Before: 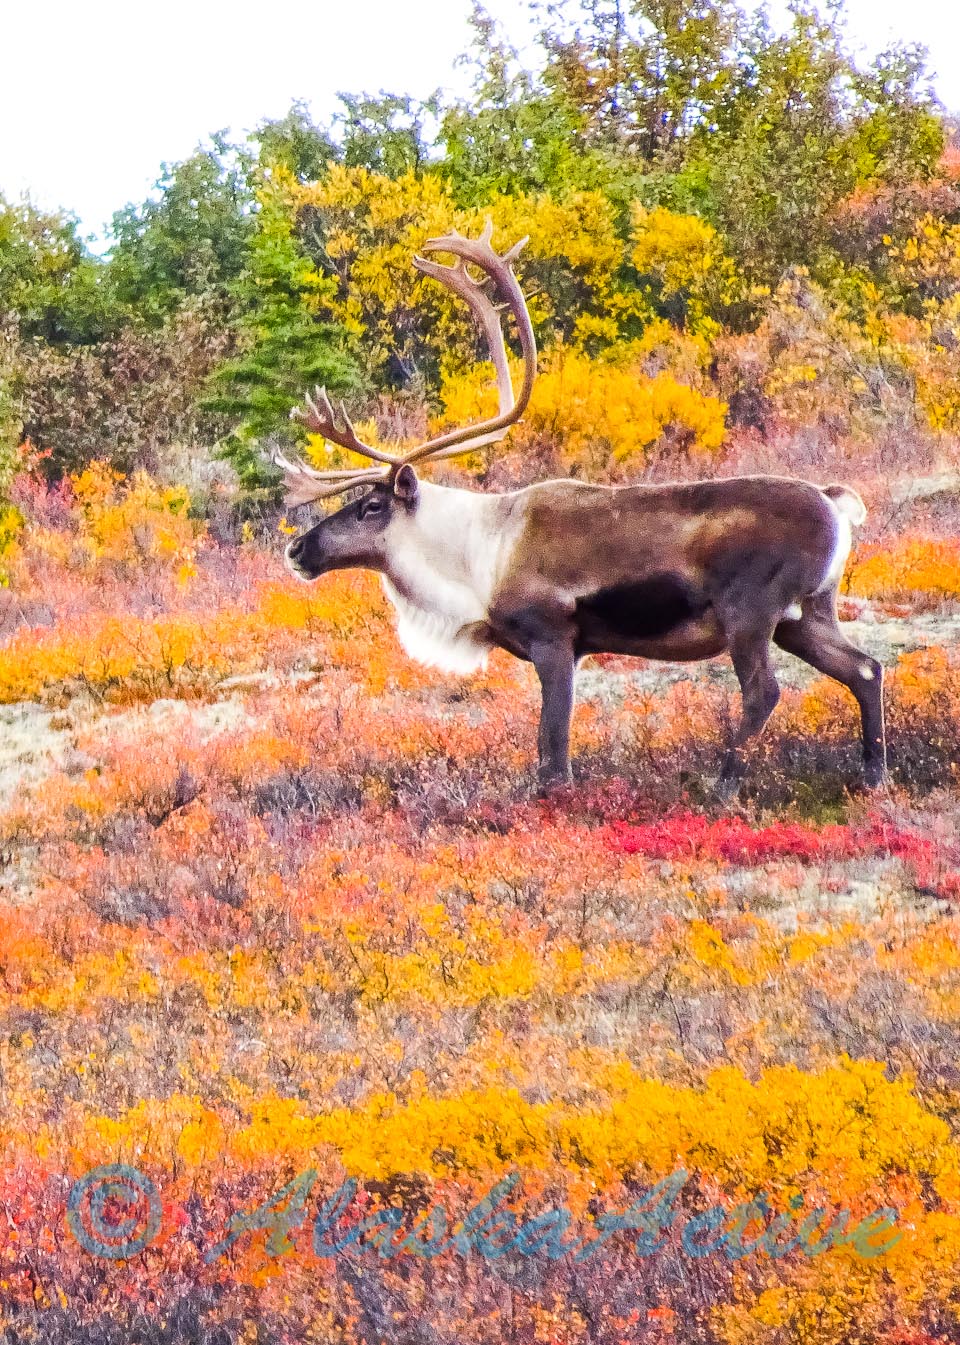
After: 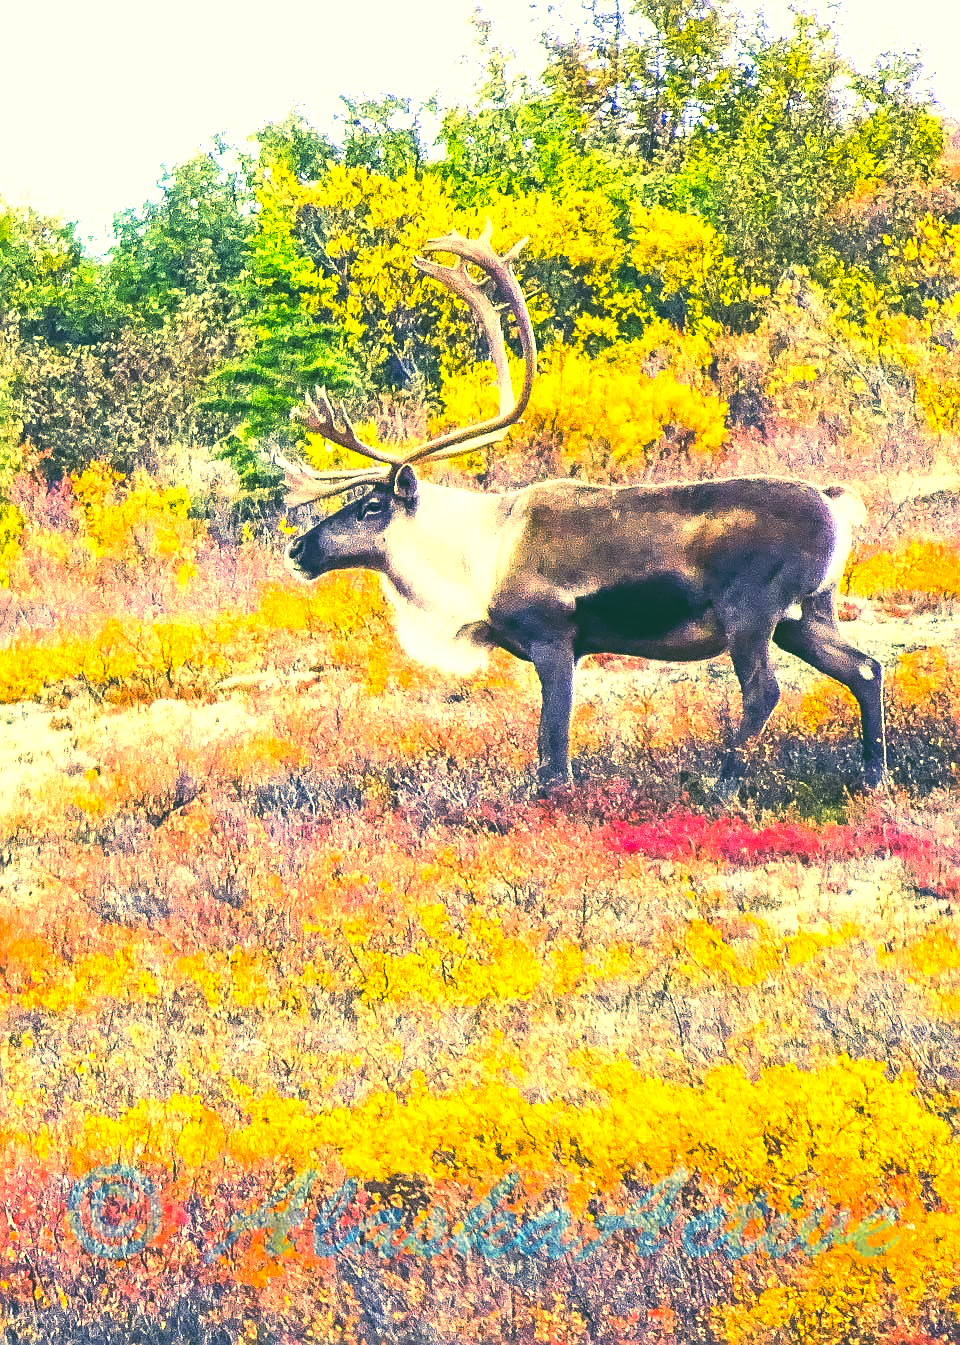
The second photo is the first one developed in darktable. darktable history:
white balance: red 1.05, blue 1.072
color correction: highlights a* 5.62, highlights b* 33.57, shadows a* -25.86, shadows b* 4.02
exposure: black level correction 0, exposure 0.877 EV, compensate exposure bias true, compensate highlight preservation false
rgb curve: curves: ch0 [(0, 0.186) (0.314, 0.284) (0.576, 0.466) (0.805, 0.691) (0.936, 0.886)]; ch1 [(0, 0.186) (0.314, 0.284) (0.581, 0.534) (0.771, 0.746) (0.936, 0.958)]; ch2 [(0, 0.216) (0.275, 0.39) (1, 1)], mode RGB, independent channels, compensate middle gray true, preserve colors none
sharpen: on, module defaults
